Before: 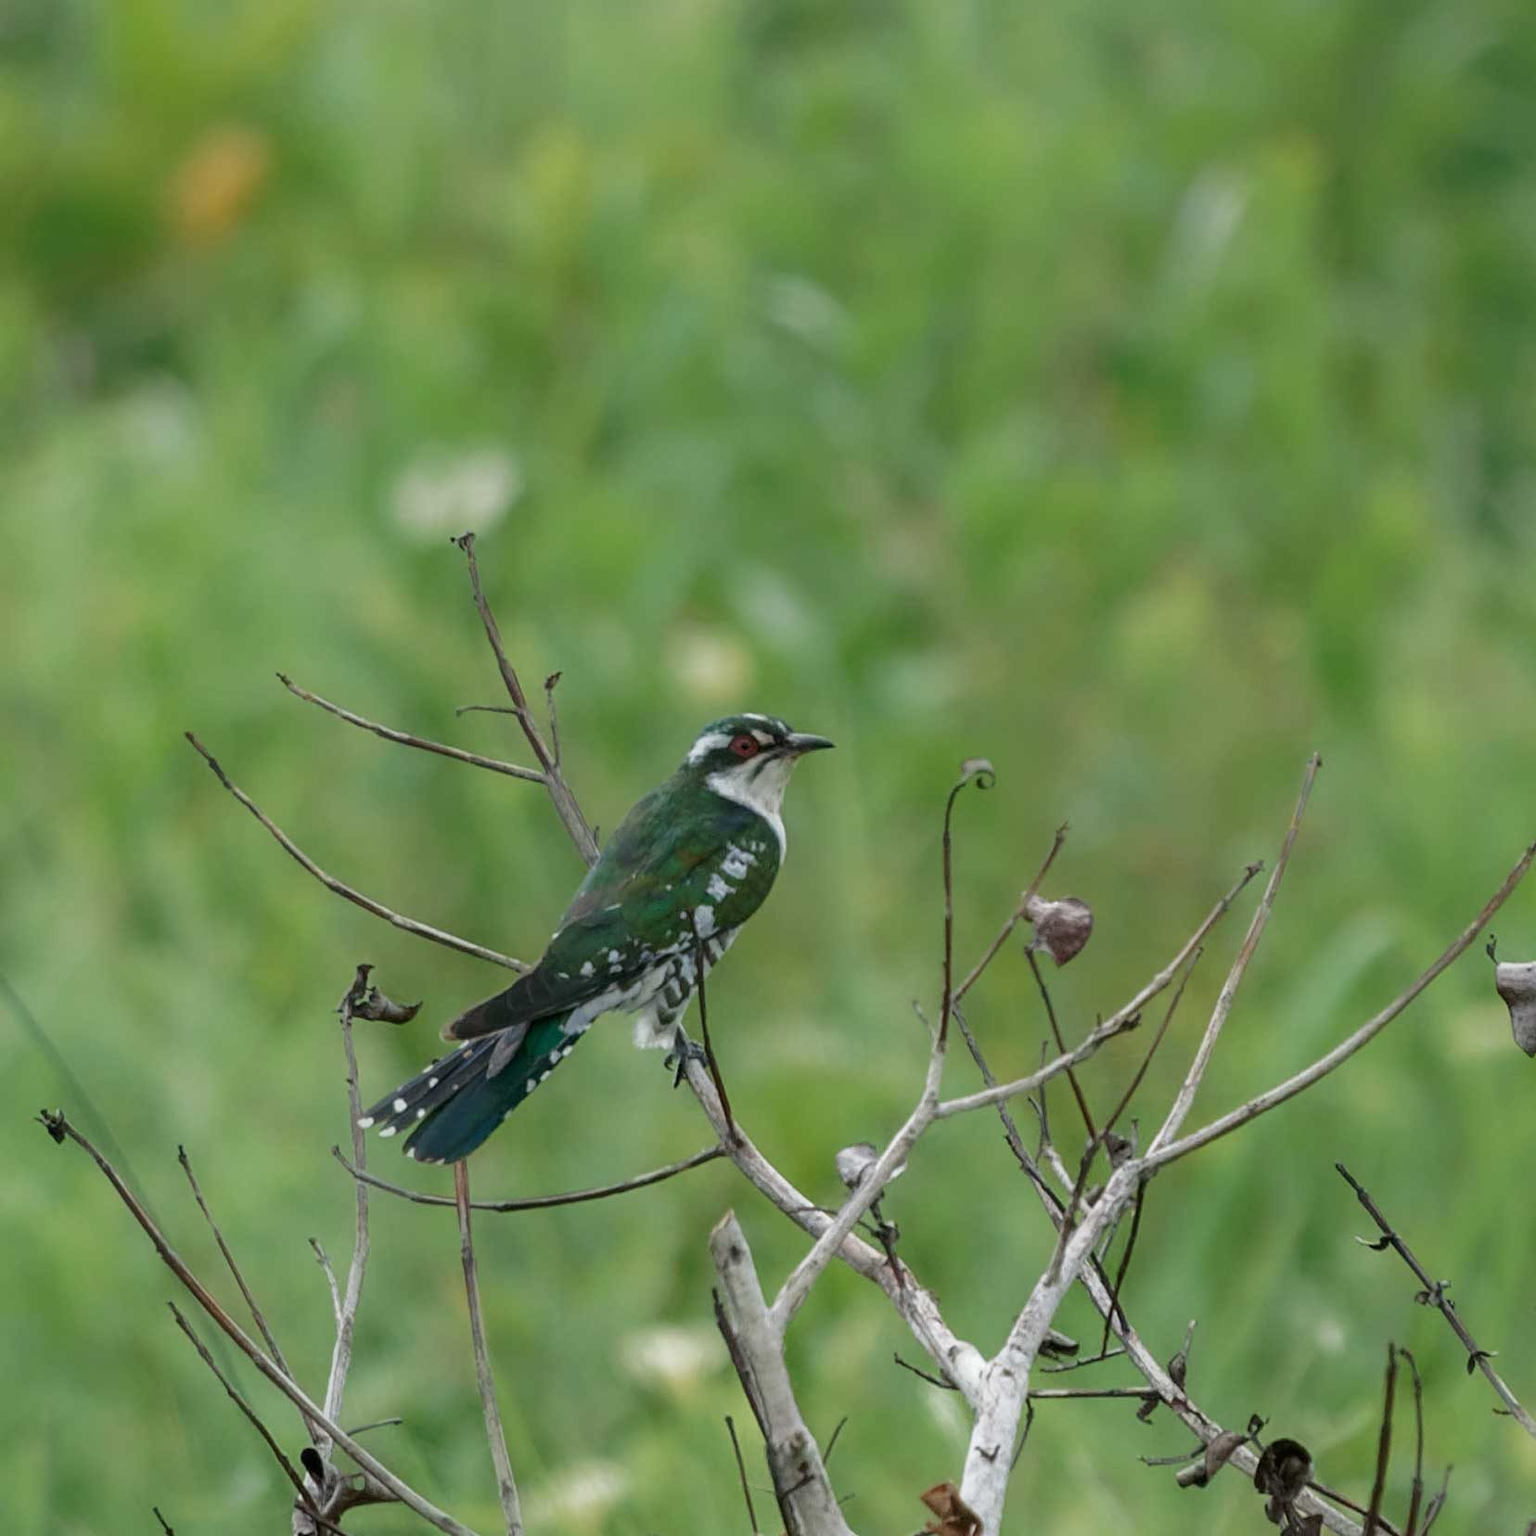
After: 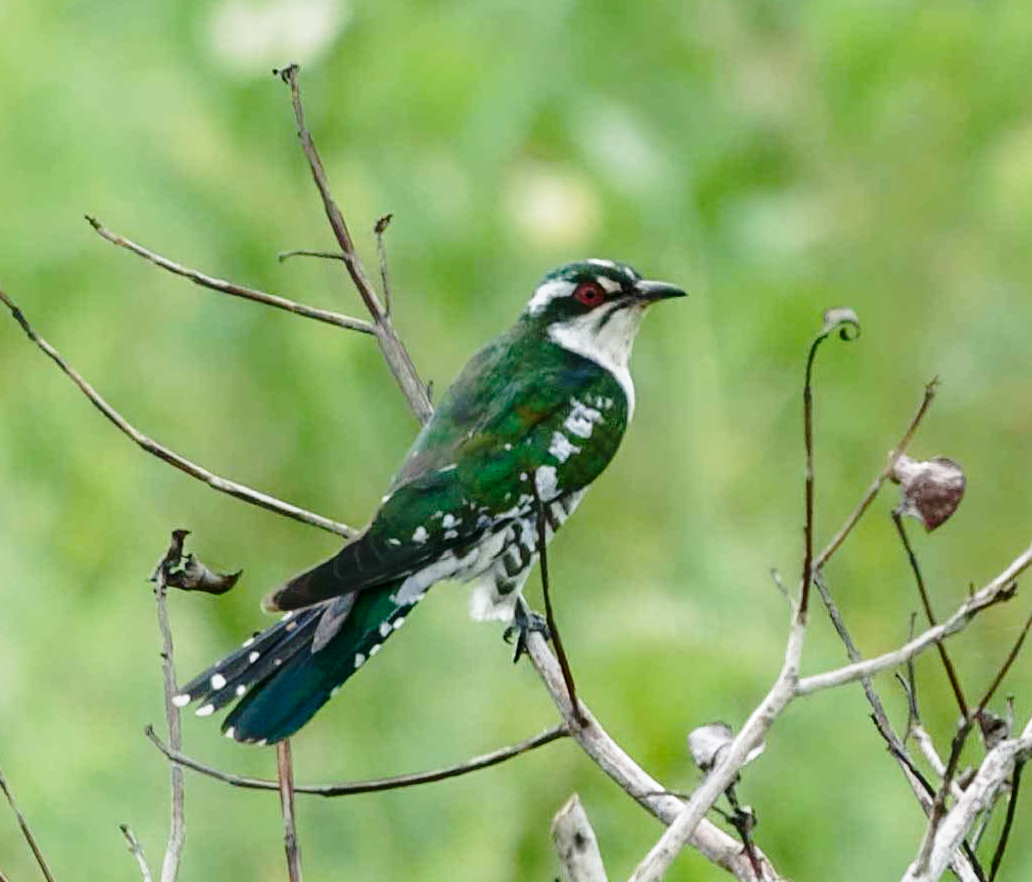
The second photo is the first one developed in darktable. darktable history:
base curve: curves: ch0 [(0, 0) (0.028, 0.03) (0.121, 0.232) (0.46, 0.748) (0.859, 0.968) (1, 1)], preserve colors none
exposure: exposure 0.208 EV, compensate highlight preservation false
contrast brightness saturation: brightness -0.098
crop: left 12.882%, top 30.857%, right 24.771%, bottom 15.846%
